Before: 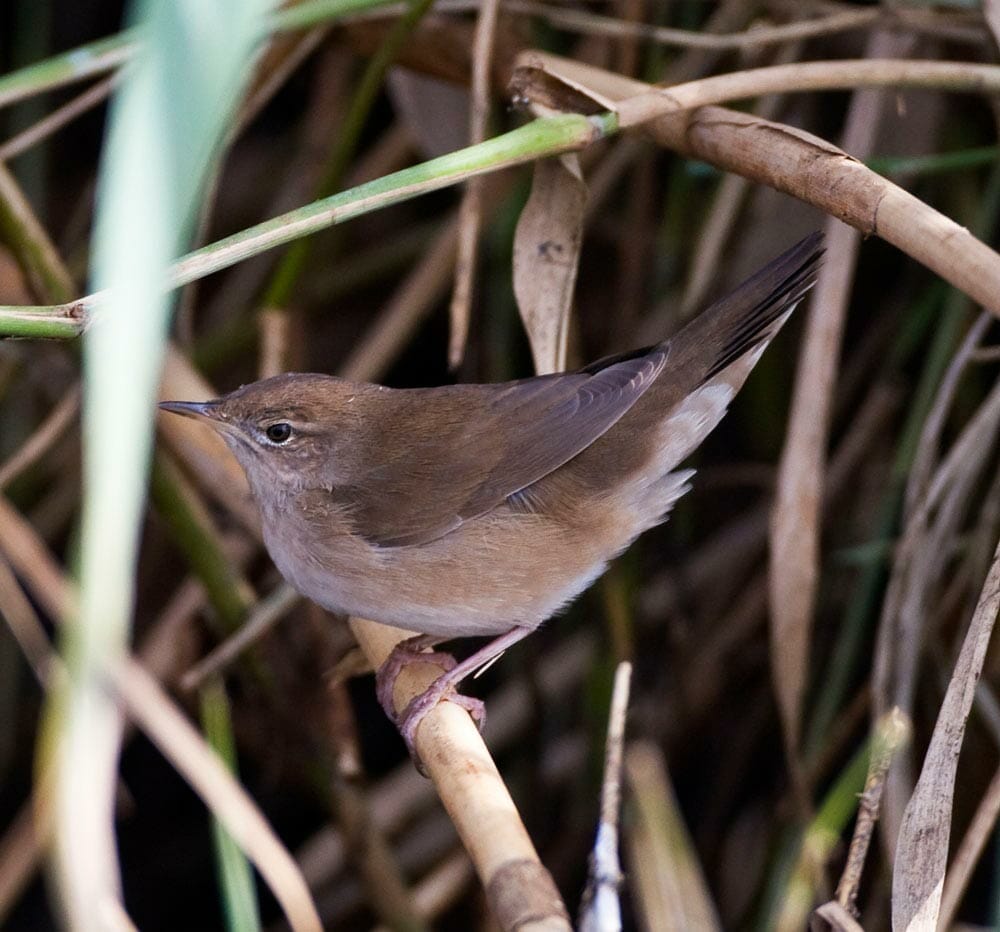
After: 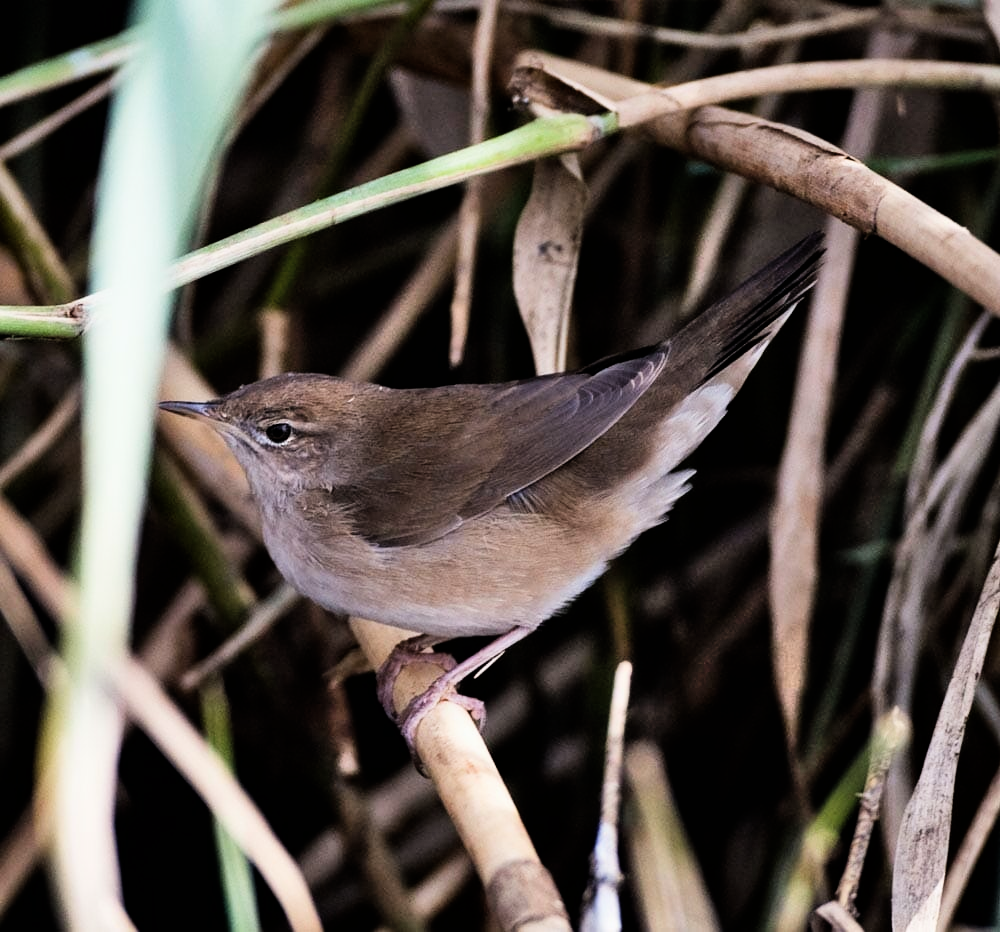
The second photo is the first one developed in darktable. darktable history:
filmic rgb: black relative exposure -7.98 EV, white relative exposure 4.06 EV, threshold 3.01 EV, hardness 4.16, contrast 1.372, enable highlight reconstruction true
shadows and highlights: radius 47.14, white point adjustment 6.62, compress 79.99%, soften with gaussian
